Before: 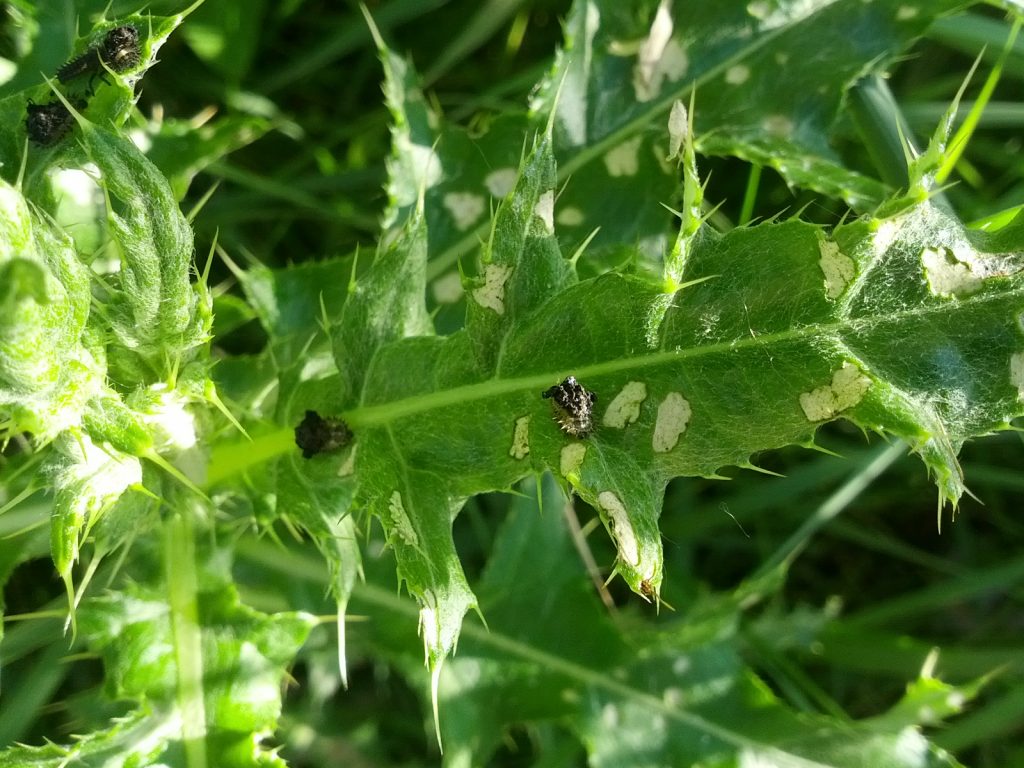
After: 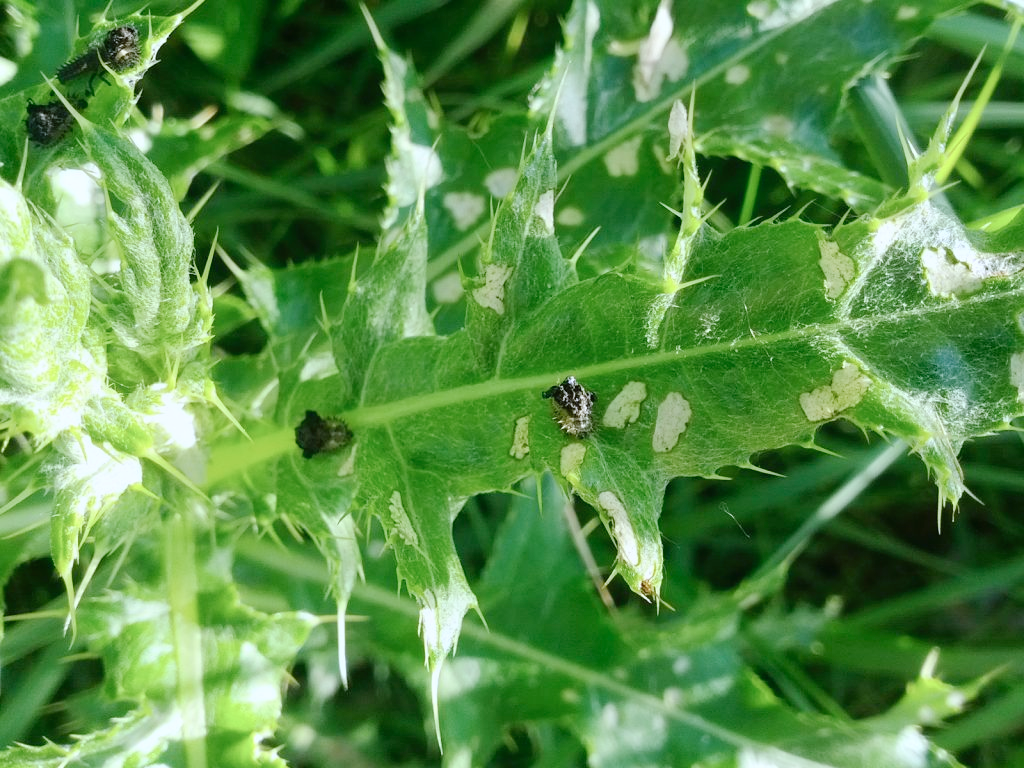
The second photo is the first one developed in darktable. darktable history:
color calibration: illuminant as shot in camera, x 0.37, y 0.382, temperature 4313.32 K
local contrast: mode bilateral grid, contrast 100, coarseness 100, detail 91%, midtone range 0.2
tone curve: curves: ch0 [(0, 0) (0.003, 0.004) (0.011, 0.015) (0.025, 0.033) (0.044, 0.058) (0.069, 0.091) (0.1, 0.131) (0.136, 0.179) (0.177, 0.233) (0.224, 0.295) (0.277, 0.364) (0.335, 0.434) (0.399, 0.51) (0.468, 0.583) (0.543, 0.654) (0.623, 0.724) (0.709, 0.789) (0.801, 0.852) (0.898, 0.924) (1, 1)], preserve colors none
